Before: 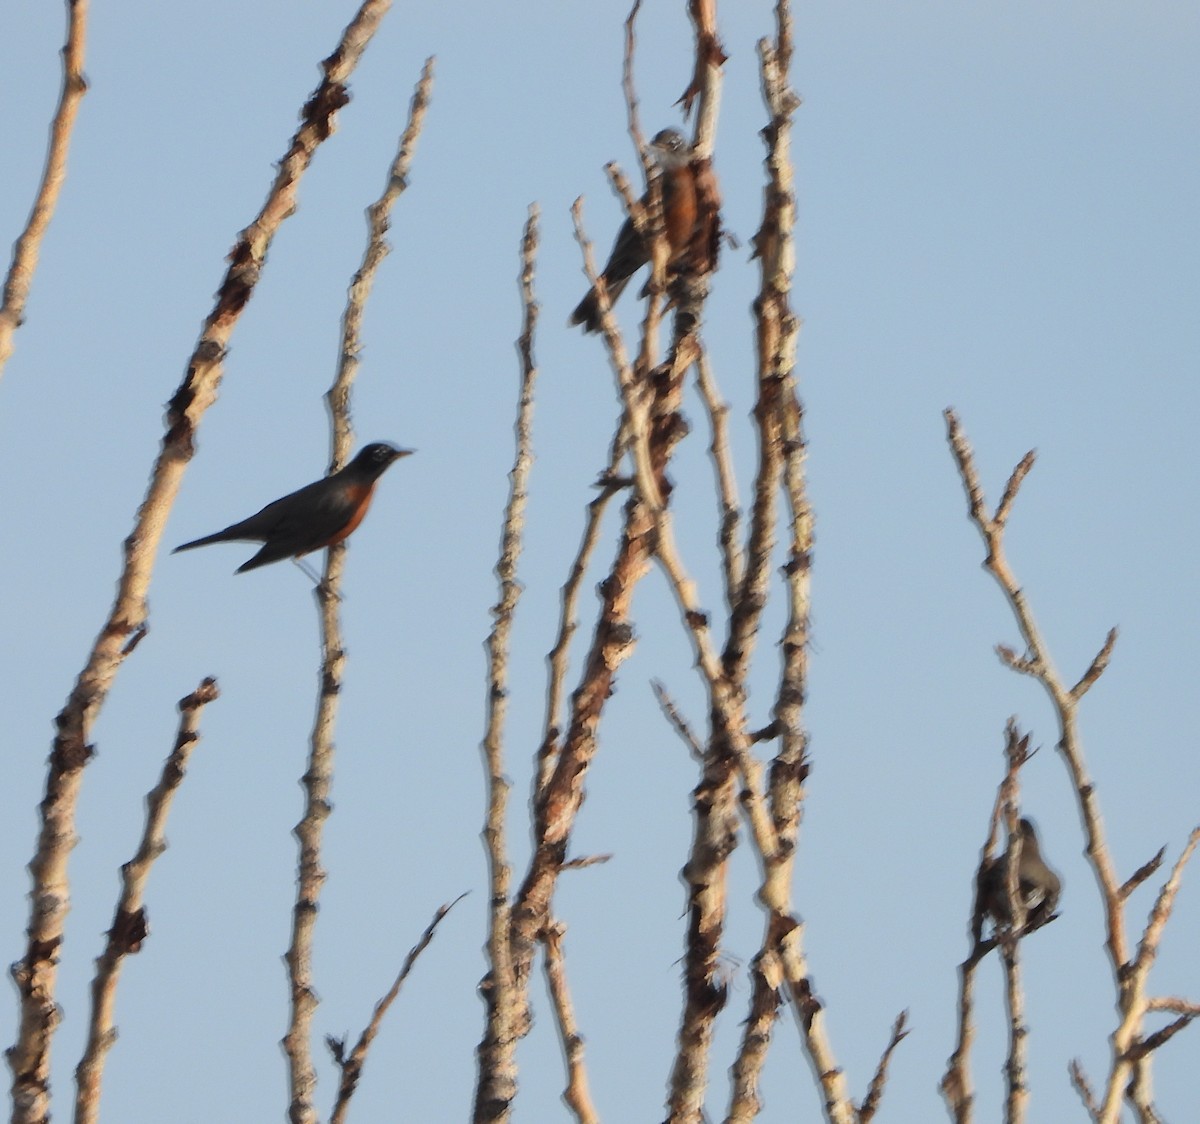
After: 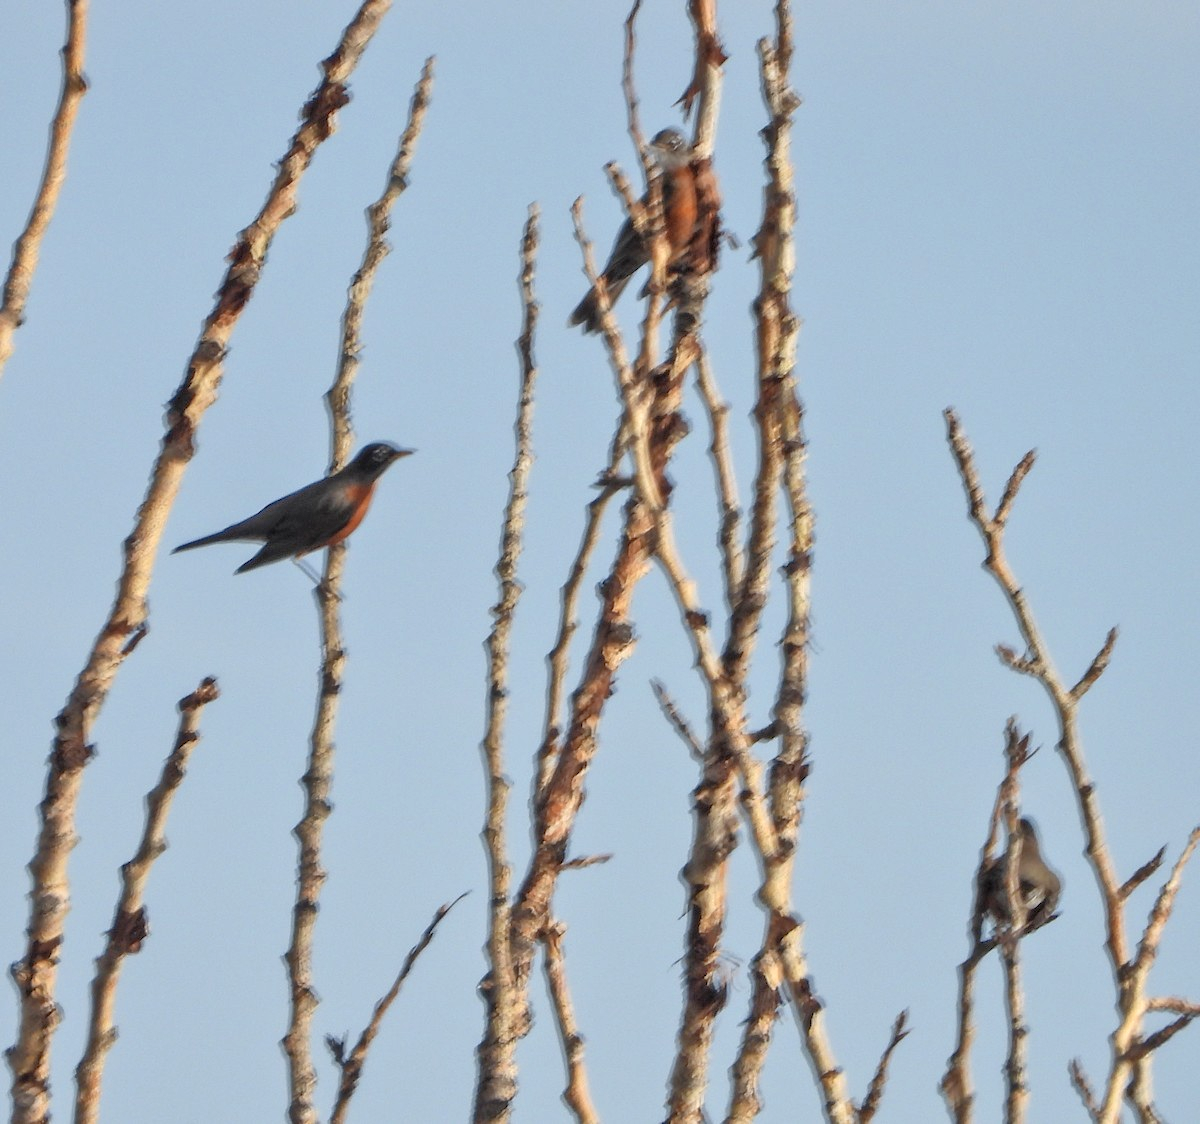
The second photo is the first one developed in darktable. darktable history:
tone equalizer: -7 EV 0.15 EV, -6 EV 0.6 EV, -5 EV 1.15 EV, -4 EV 1.33 EV, -3 EV 1.15 EV, -2 EV 0.6 EV, -1 EV 0.15 EV, mask exposure compensation -0.5 EV
local contrast: detail 130%
